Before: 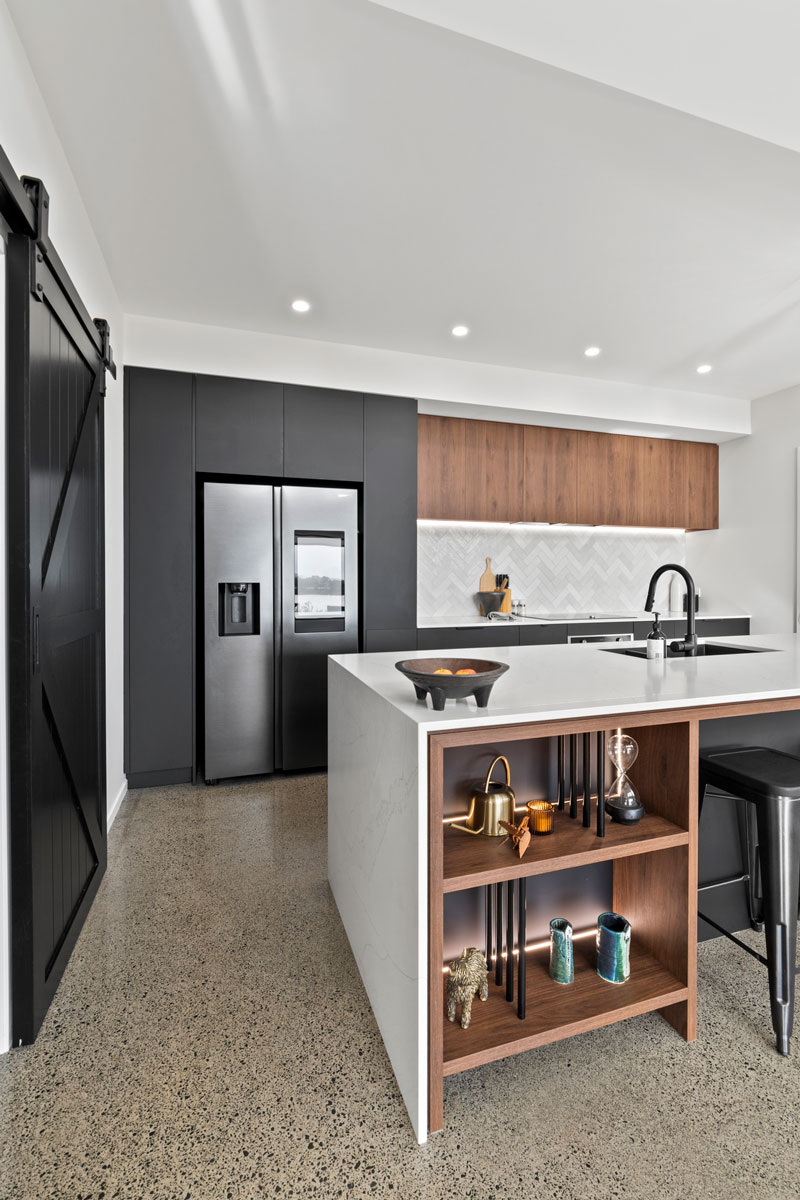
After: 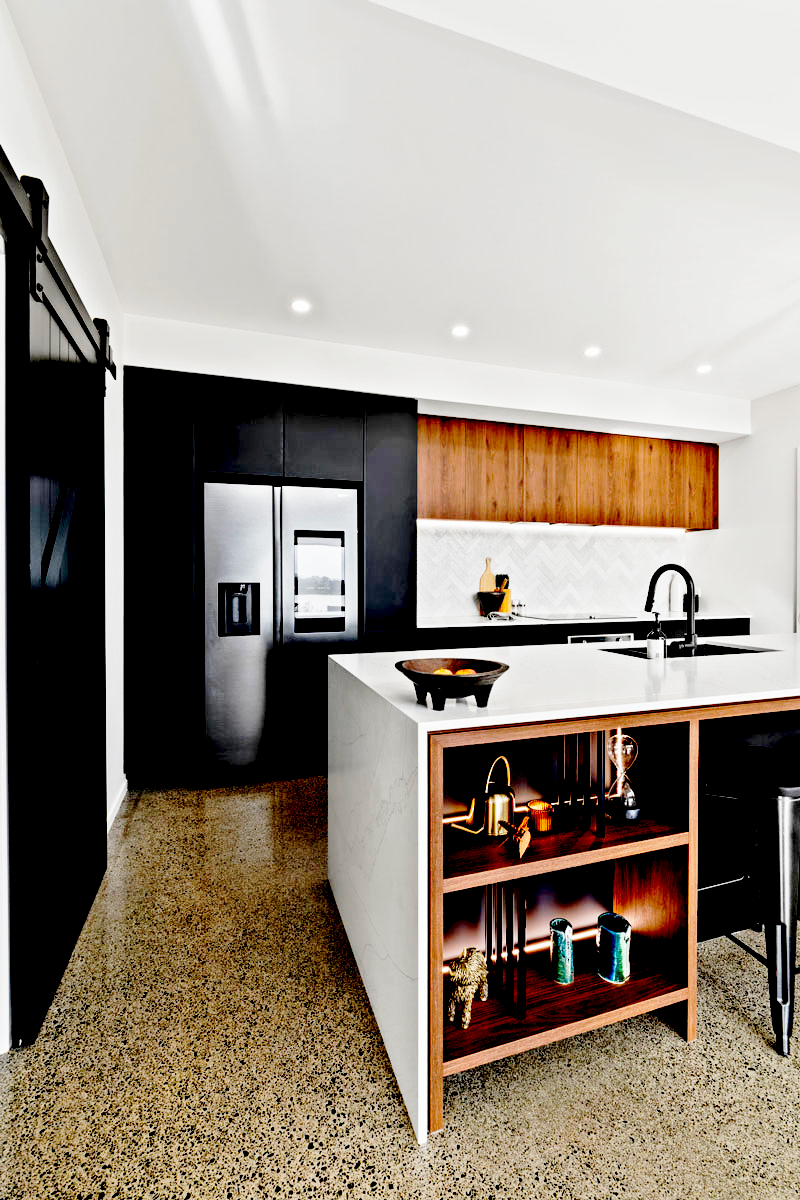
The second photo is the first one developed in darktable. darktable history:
exposure: black level correction 0.099, exposure -0.086 EV, compensate highlight preservation false
base curve: curves: ch0 [(0, 0) (0.028, 0.03) (0.121, 0.232) (0.46, 0.748) (0.859, 0.968) (1, 1)], preserve colors none
